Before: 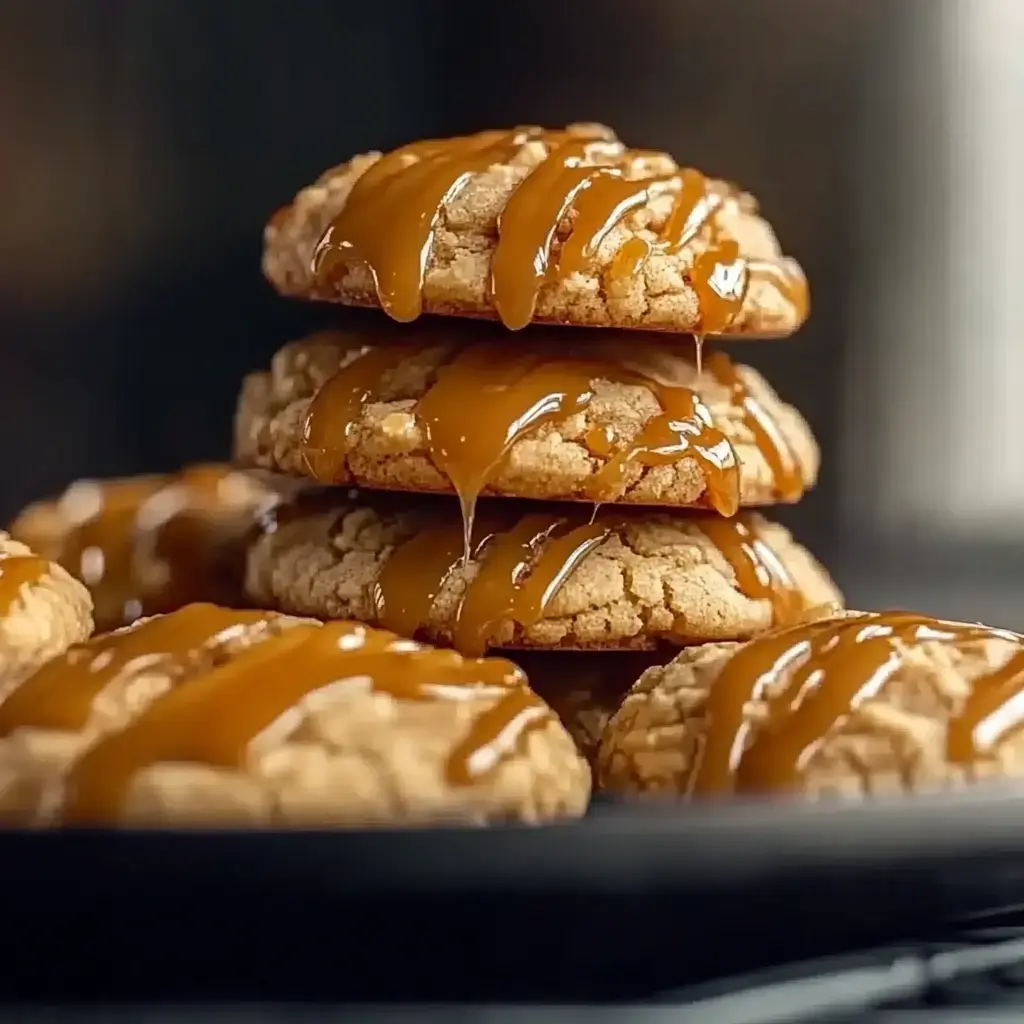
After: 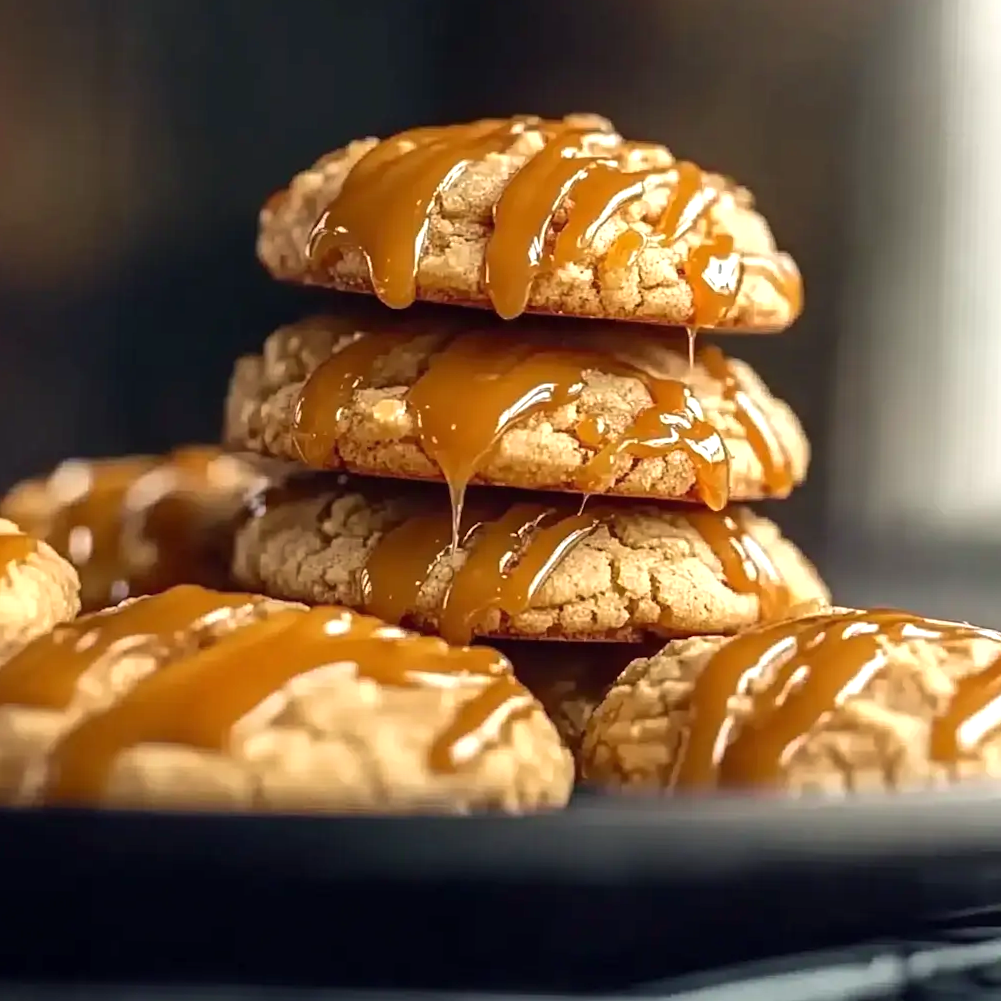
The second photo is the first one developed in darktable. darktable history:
velvia: strength 15.54%
exposure: black level correction 0, exposure 0.499 EV, compensate highlight preservation false
crop and rotate: angle -1.29°
